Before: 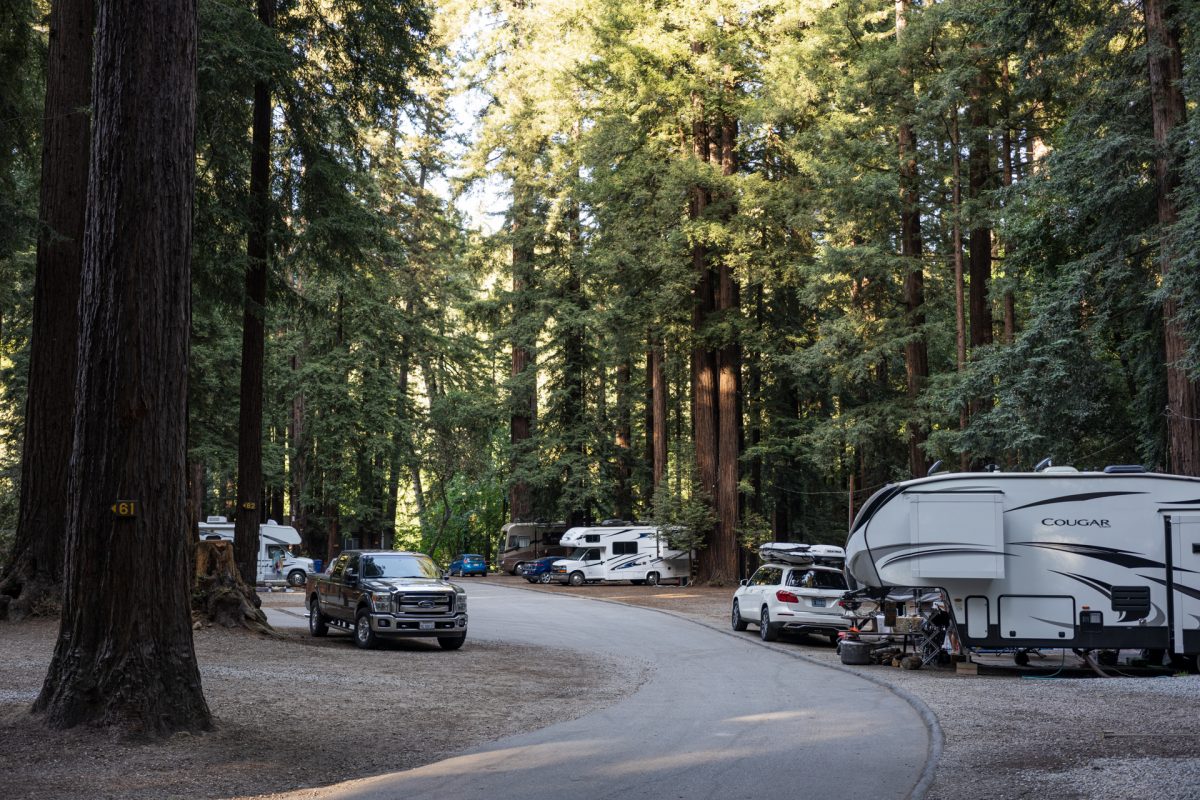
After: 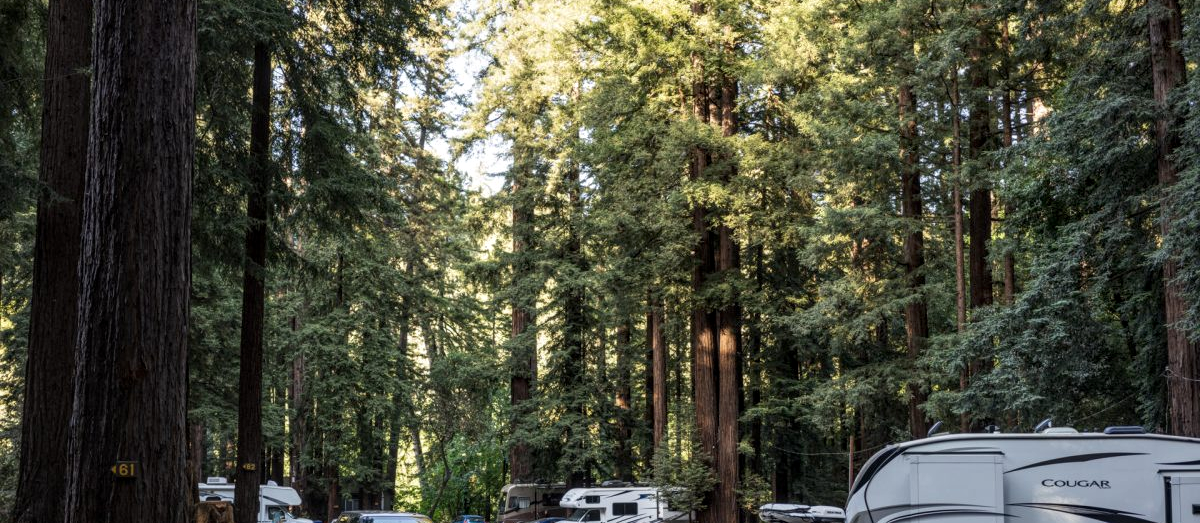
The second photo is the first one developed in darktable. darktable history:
crop and rotate: top 4.876%, bottom 29.68%
local contrast: on, module defaults
